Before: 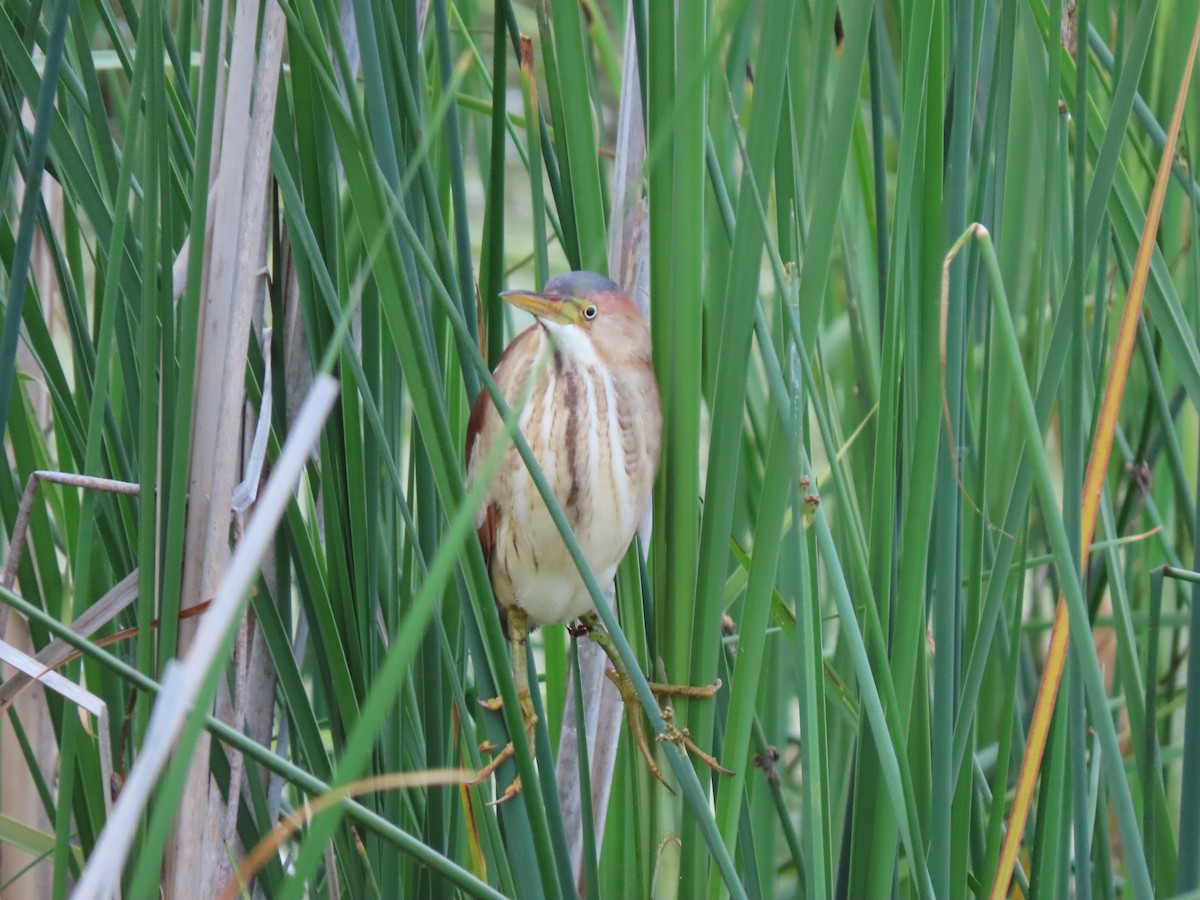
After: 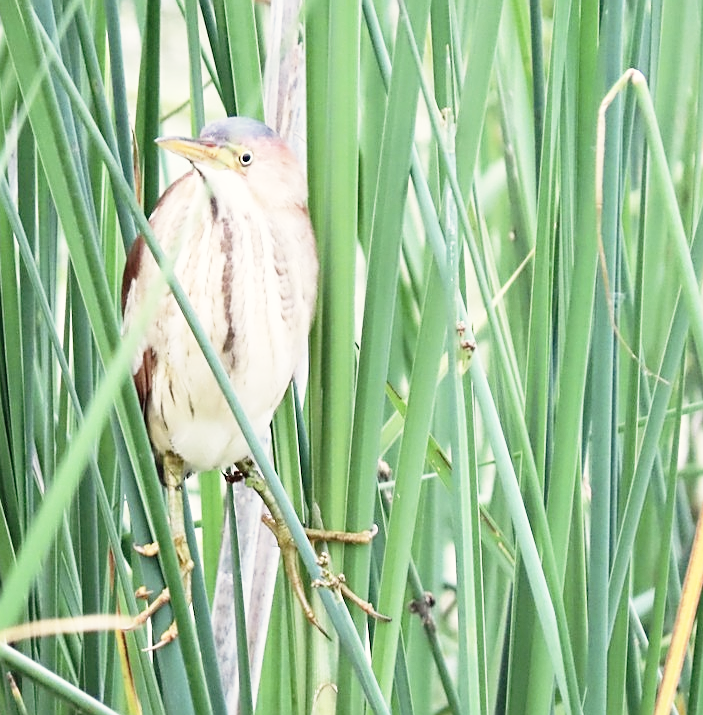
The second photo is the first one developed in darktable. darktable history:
exposure: exposure 0.171 EV, compensate highlight preservation false
crop and rotate: left 28.695%, top 17.149%, right 12.684%, bottom 3.383%
sharpen: on, module defaults
color correction: highlights a* 0.559, highlights b* 2.8, saturation 1.07
shadows and highlights: shadows 37, highlights -27.31, soften with gaussian
base curve: curves: ch0 [(0, 0) (0.012, 0.01) (0.073, 0.168) (0.31, 0.711) (0.645, 0.957) (1, 1)], preserve colors none
contrast brightness saturation: contrast 0.104, saturation -0.356
